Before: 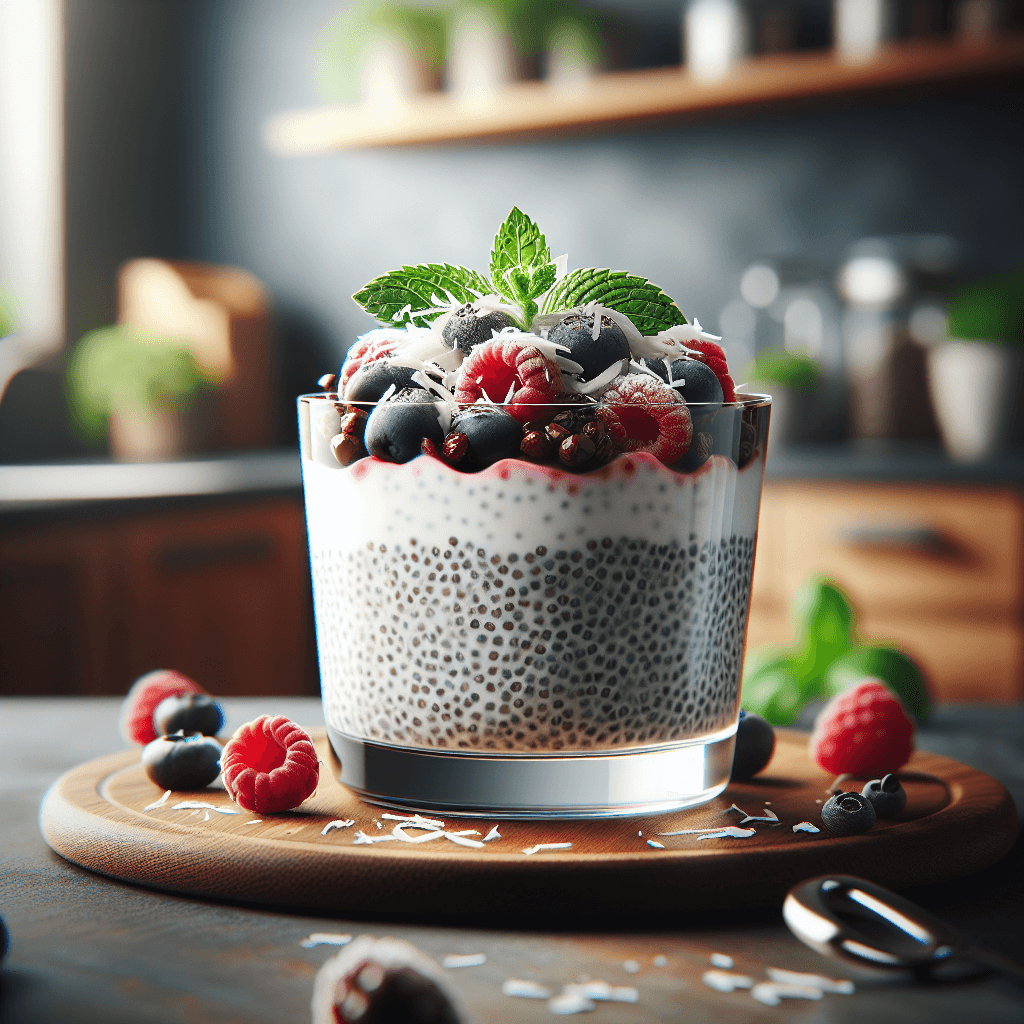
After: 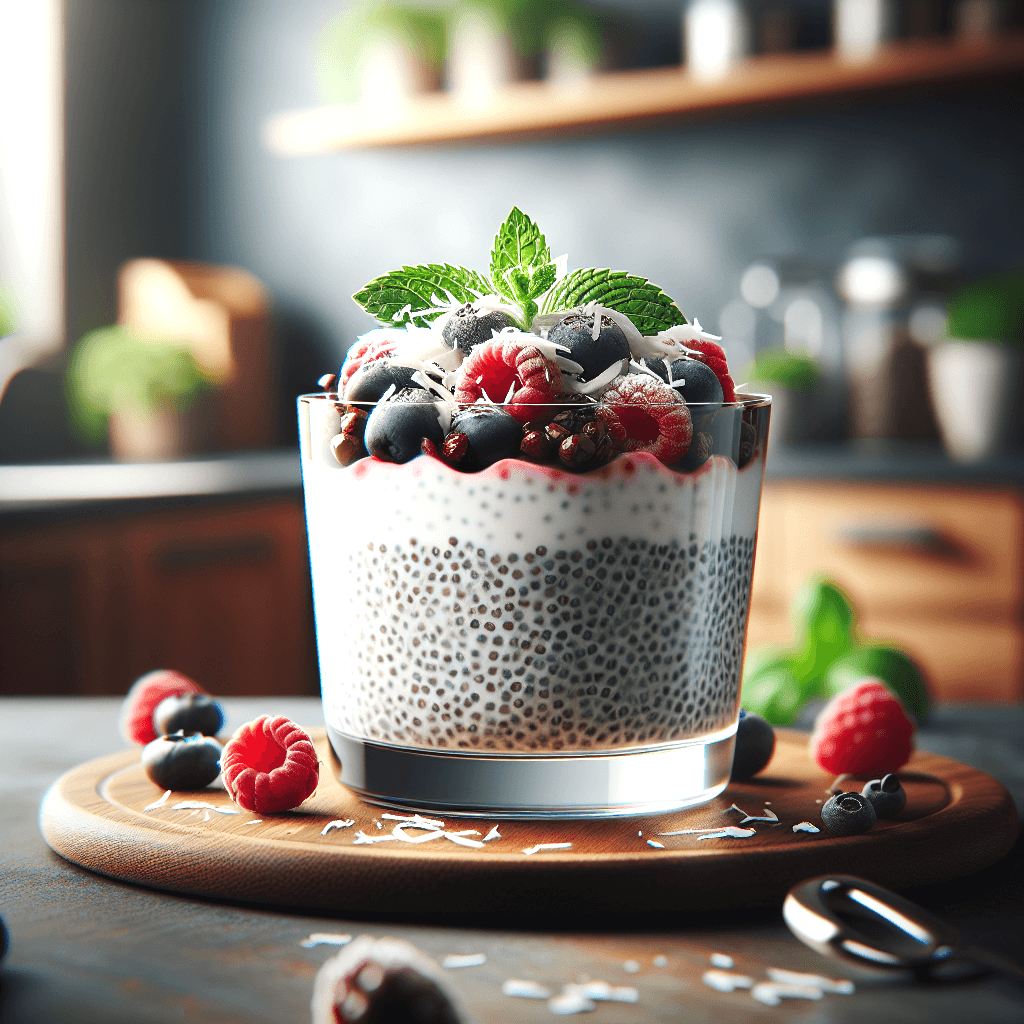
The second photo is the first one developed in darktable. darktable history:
exposure: exposure 0.296 EV, compensate highlight preservation false
